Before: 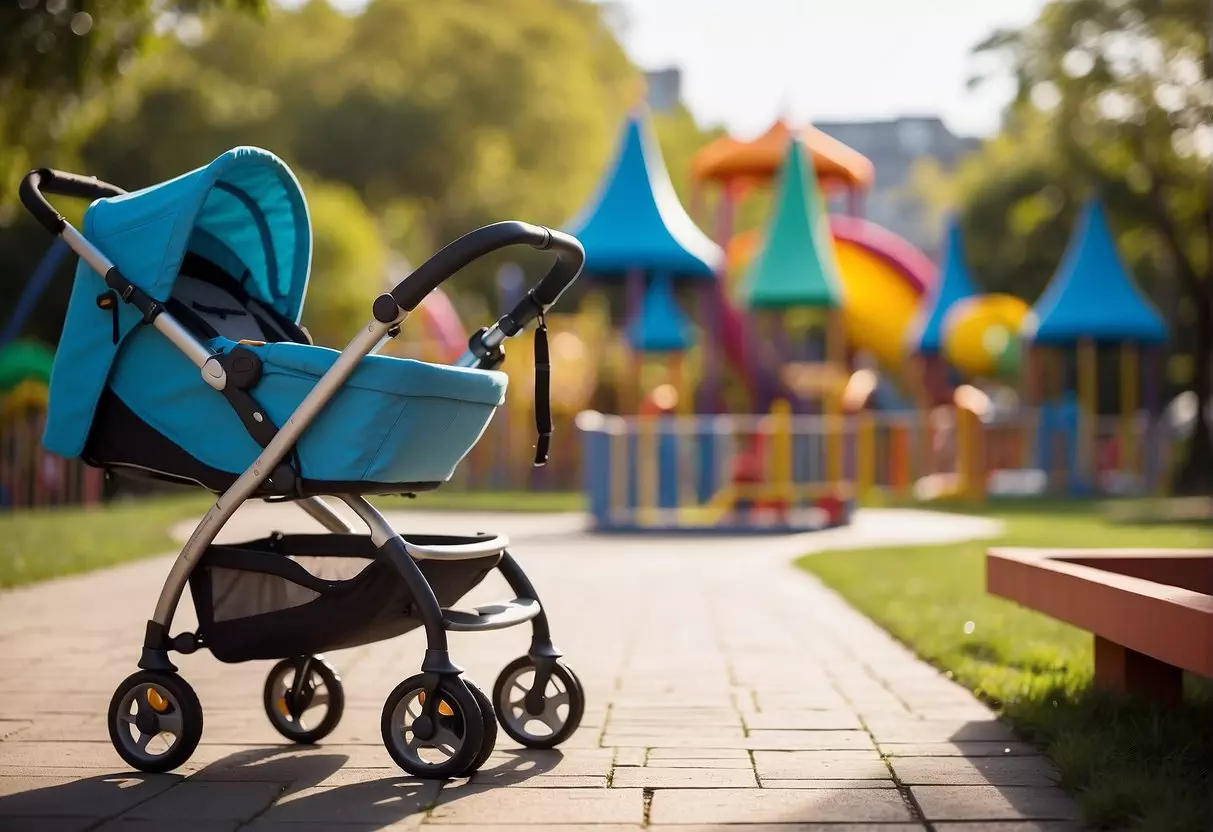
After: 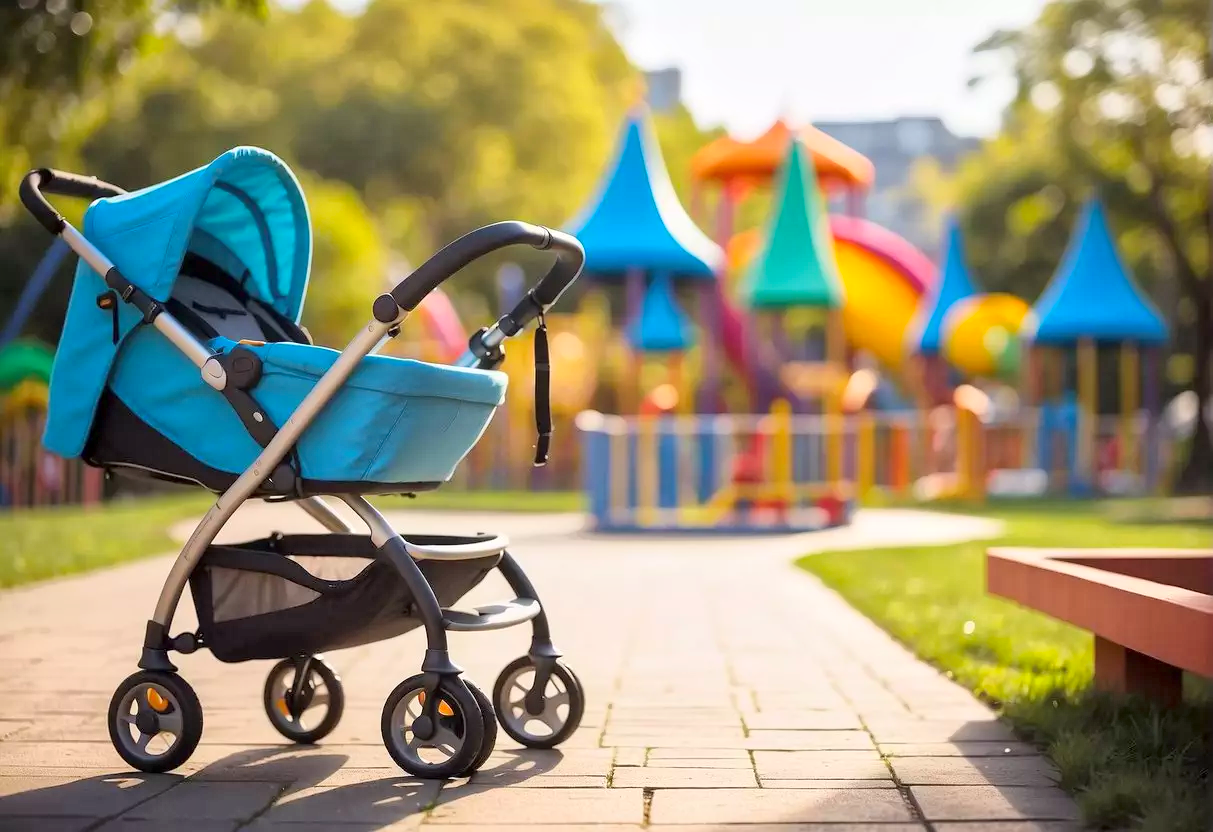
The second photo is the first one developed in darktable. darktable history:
exposure: black level correction 0, exposure 1.2 EV, compensate highlight preservation false
global tonemap: drago (1, 100), detail 1
